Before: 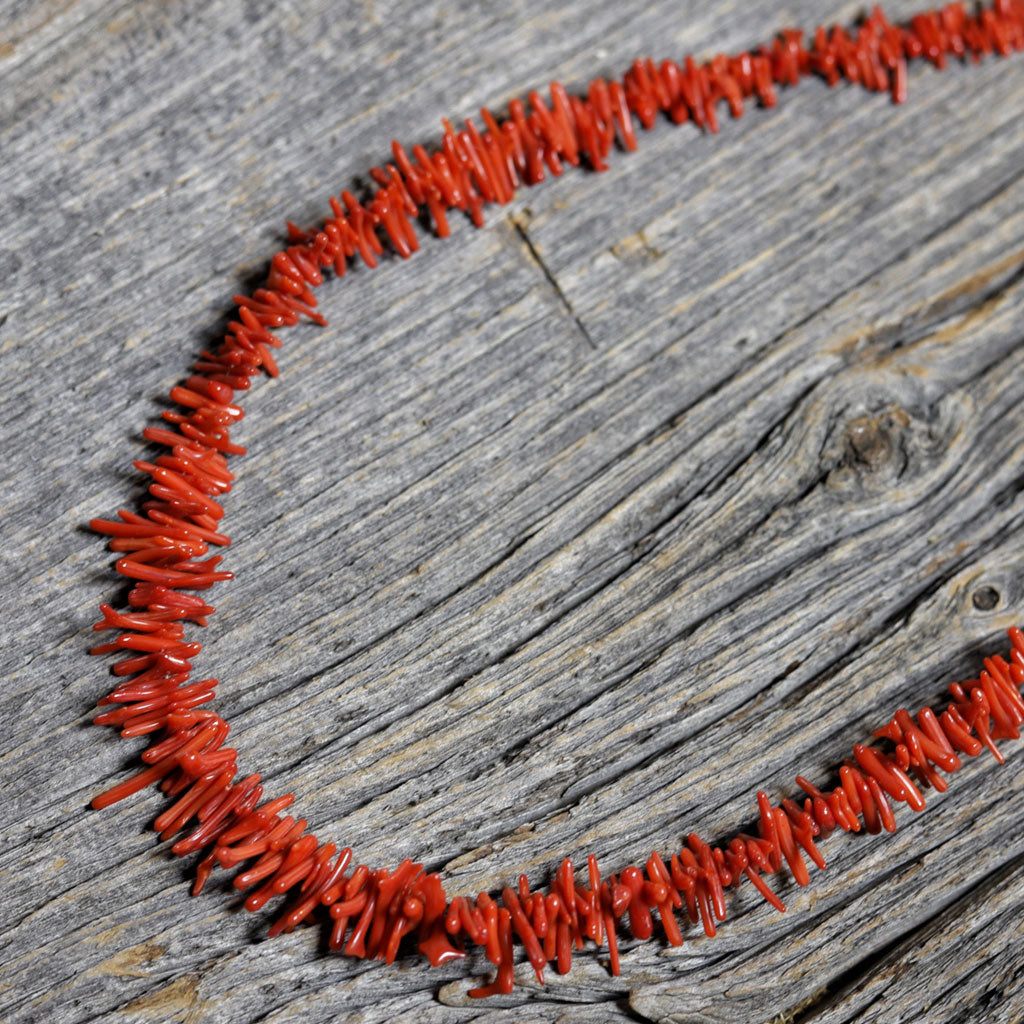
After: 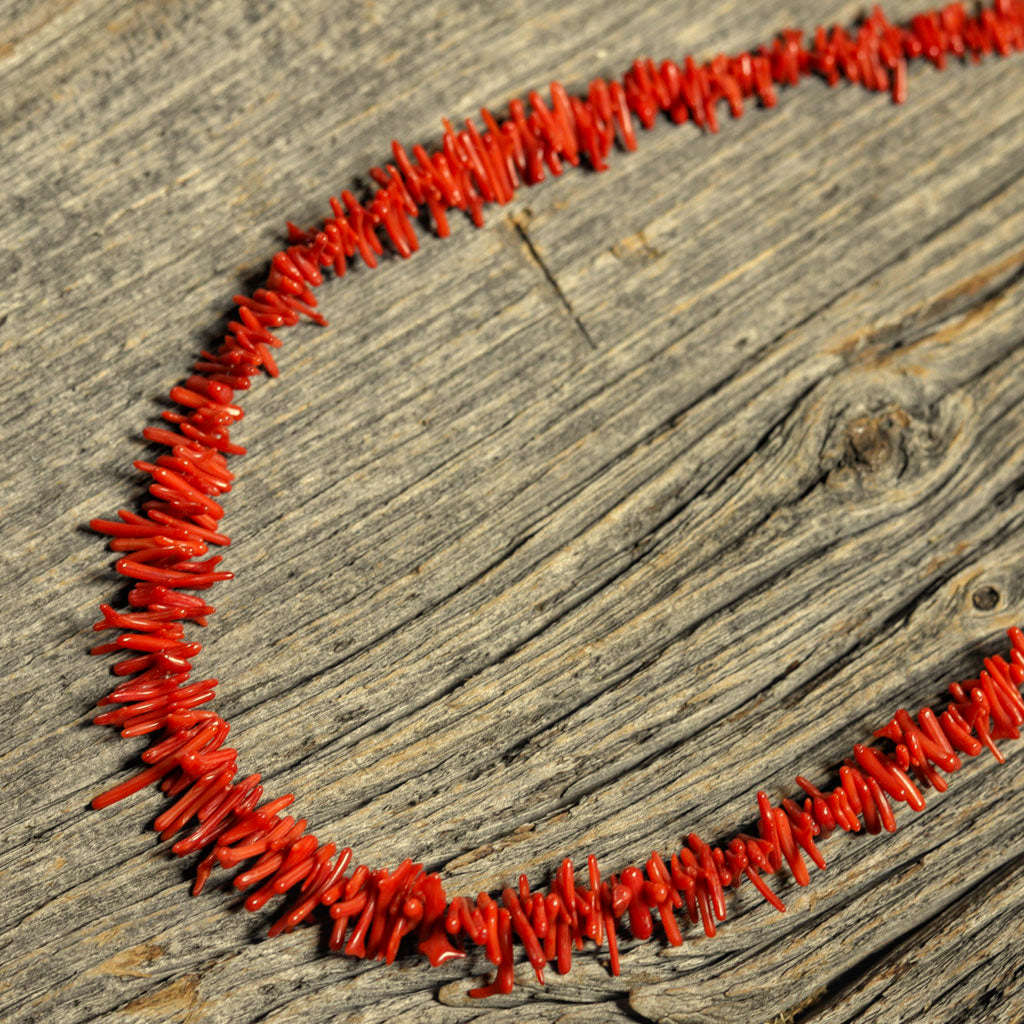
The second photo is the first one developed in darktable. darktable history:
local contrast: detail 110%
color zones: curves: ch1 [(0.25, 0.5) (0.747, 0.71)]
white balance: red 1.08, blue 0.791
